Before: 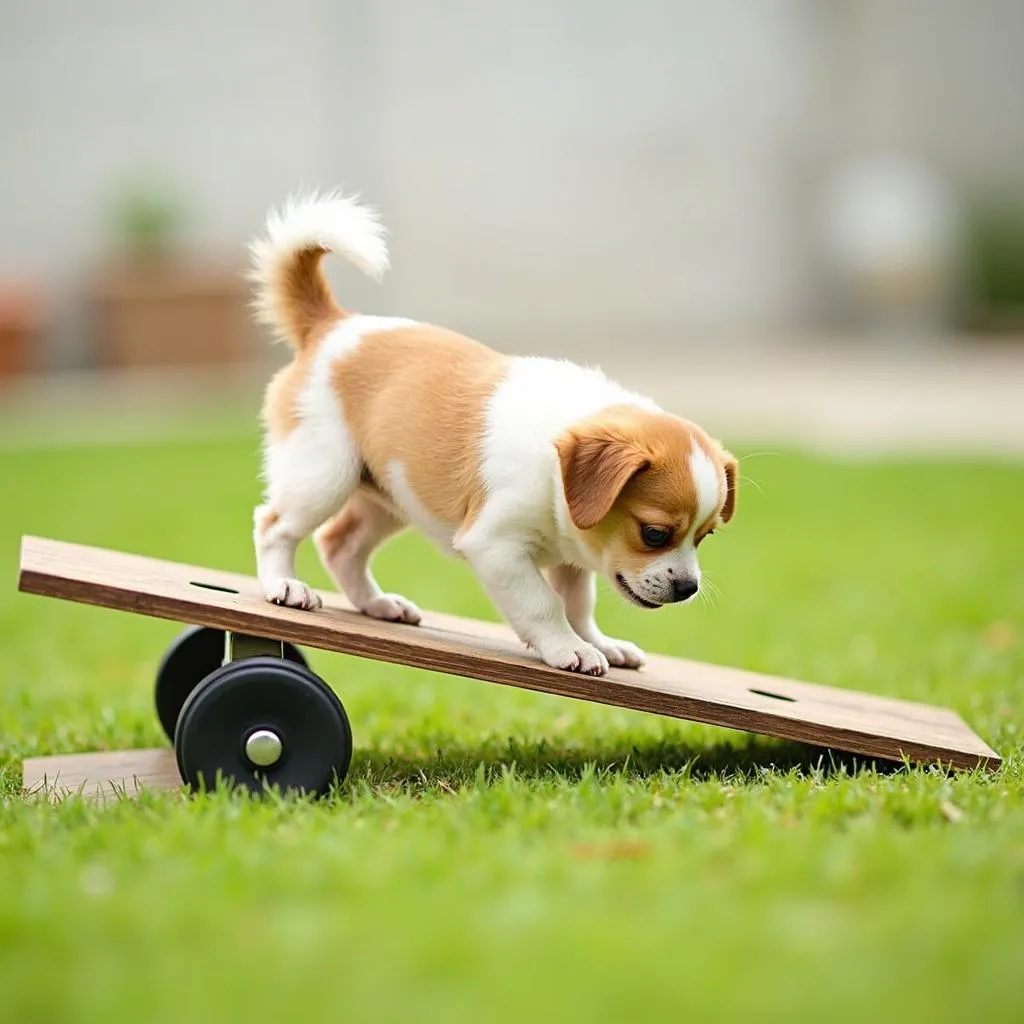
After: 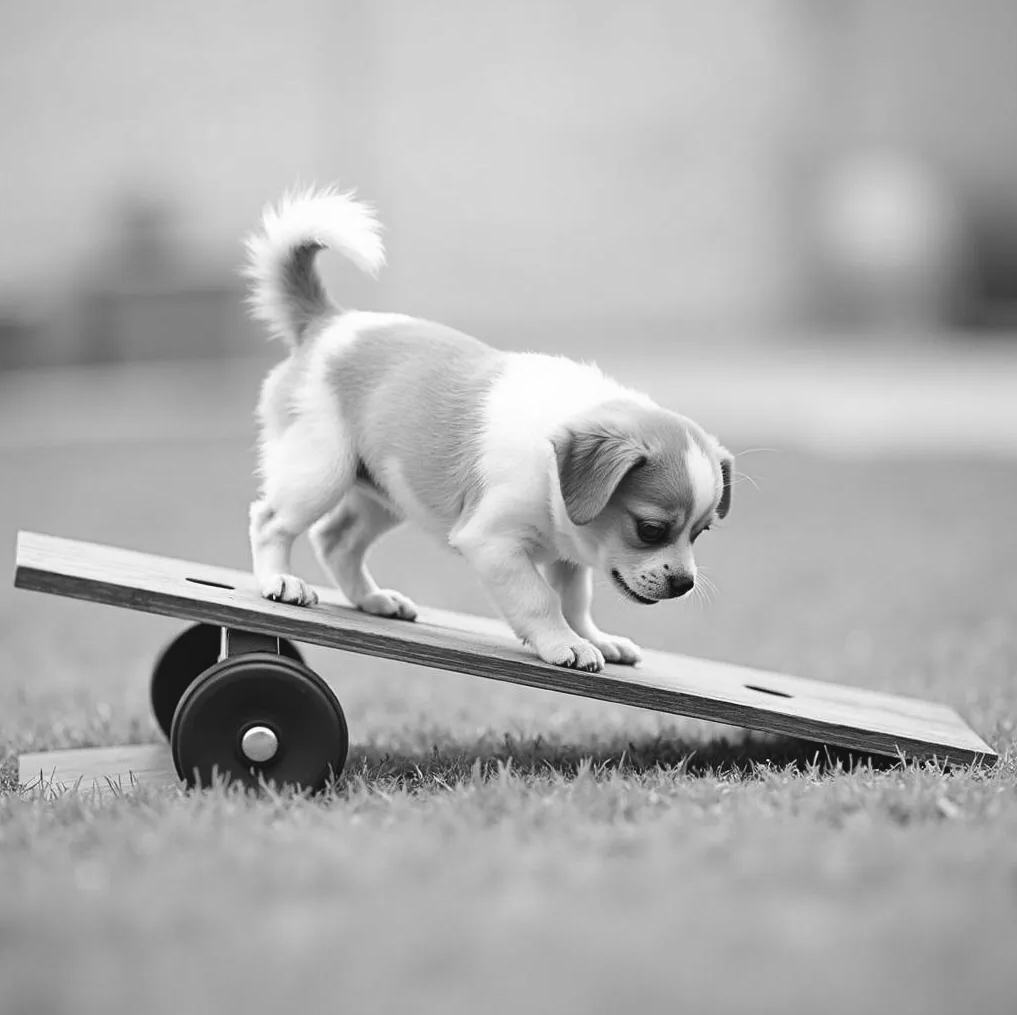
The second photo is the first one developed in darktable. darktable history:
color balance rgb: shadows lift › chroma 2%, shadows lift › hue 219.6°, power › hue 313.2°, highlights gain › chroma 3%, highlights gain › hue 75.6°, global offset › luminance 0.5%, perceptual saturation grading › global saturation 15.33%, perceptual saturation grading › highlights -19.33%, perceptual saturation grading › shadows 20%, global vibrance 20%
crop: left 0.434%, top 0.485%, right 0.244%, bottom 0.386%
monochrome: on, module defaults
